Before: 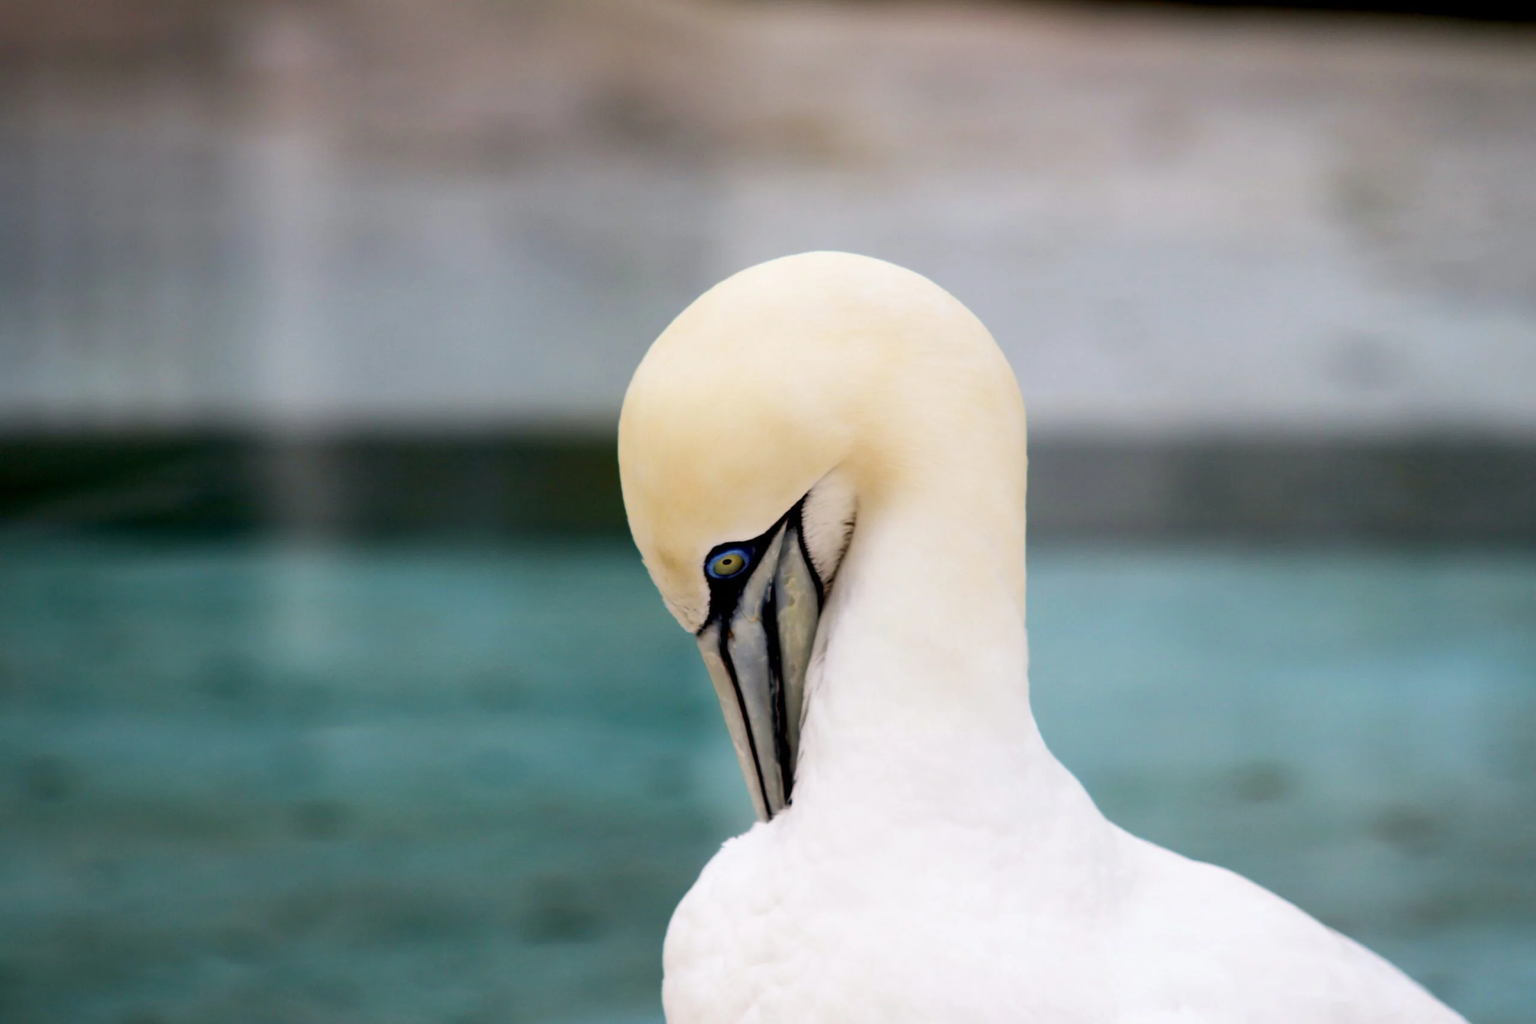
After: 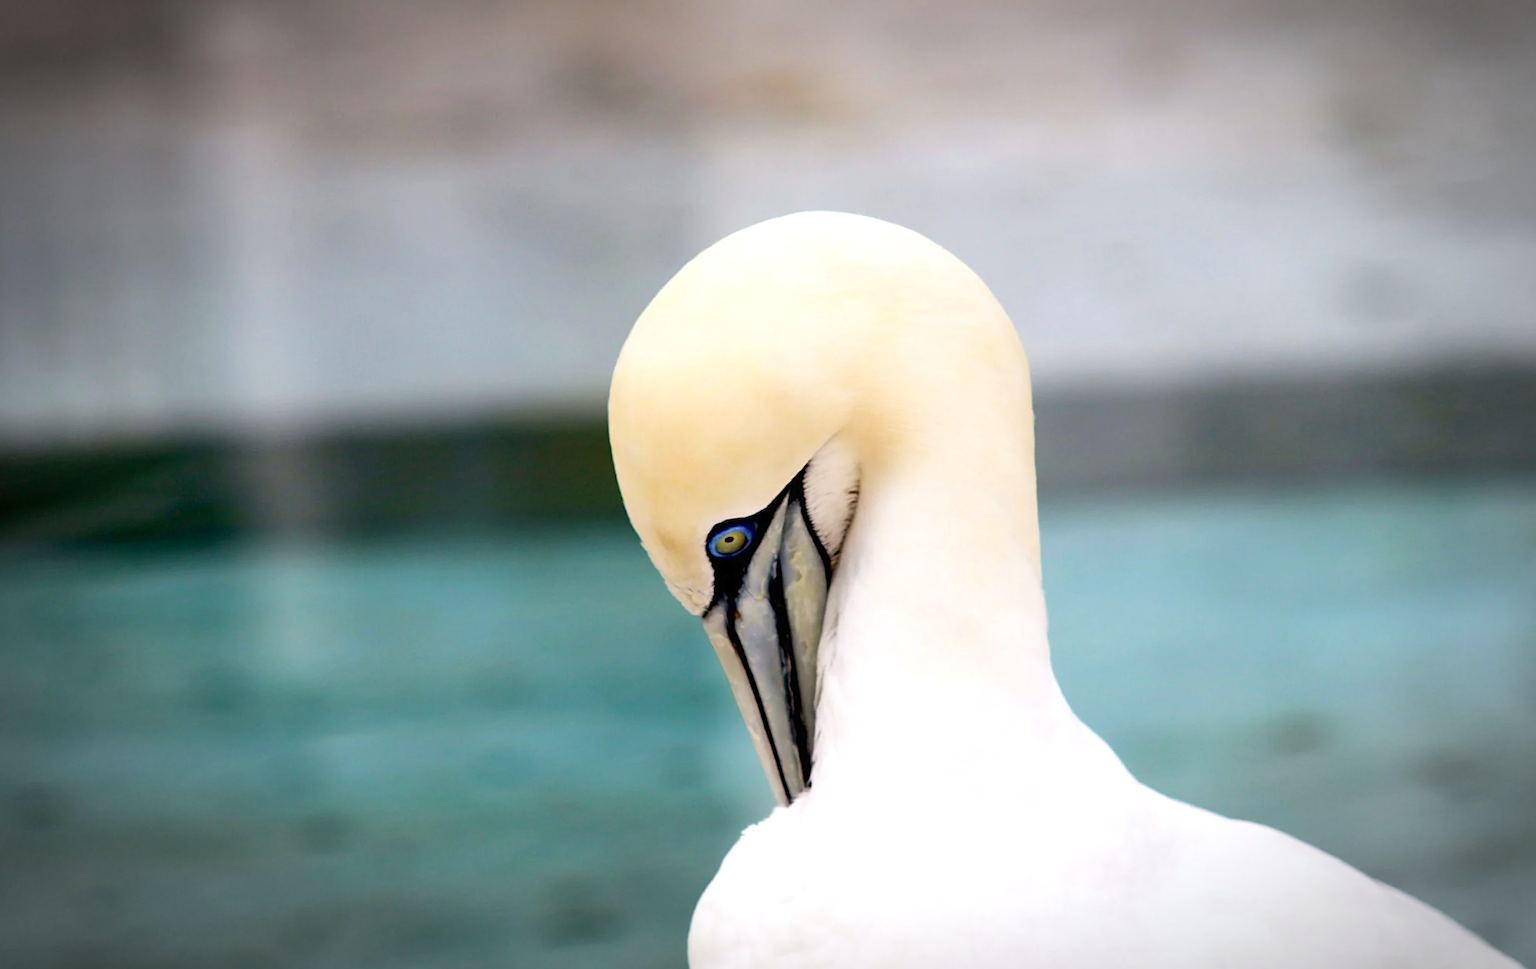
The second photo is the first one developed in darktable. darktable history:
levels: levels [0, 0.435, 0.917]
sharpen: on, module defaults
vignetting: automatic ratio true
rotate and perspective: rotation -3.52°, crop left 0.036, crop right 0.964, crop top 0.081, crop bottom 0.919
